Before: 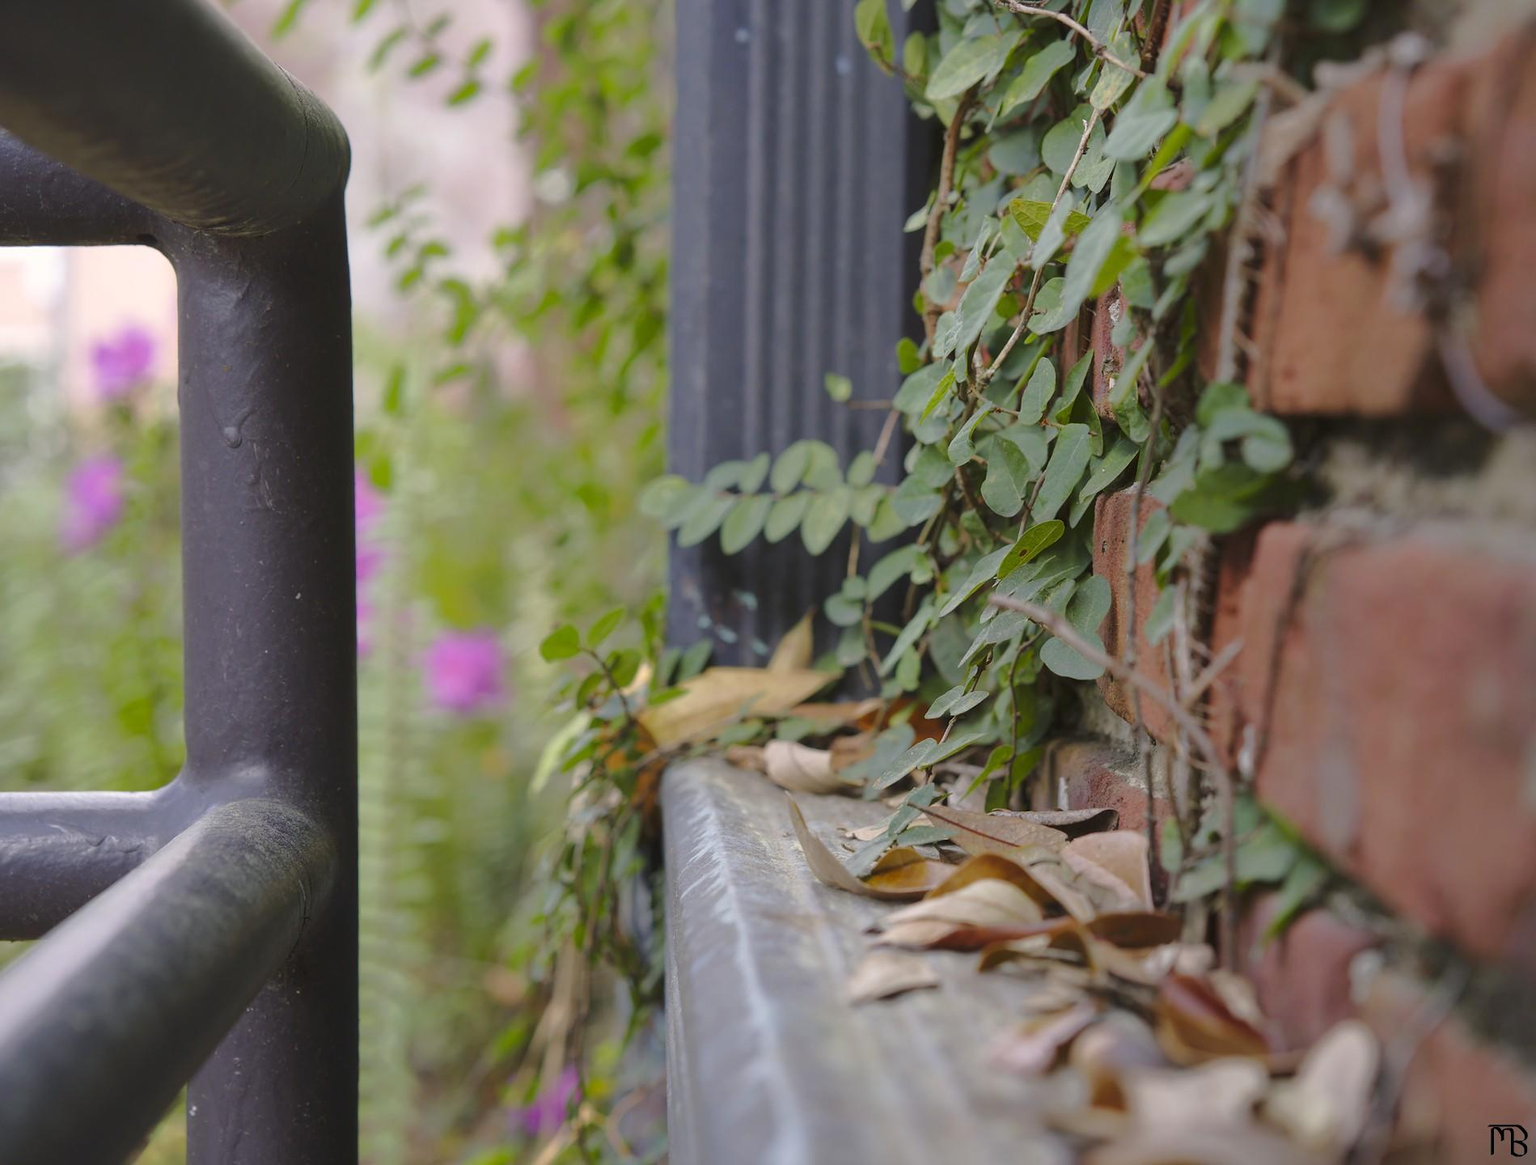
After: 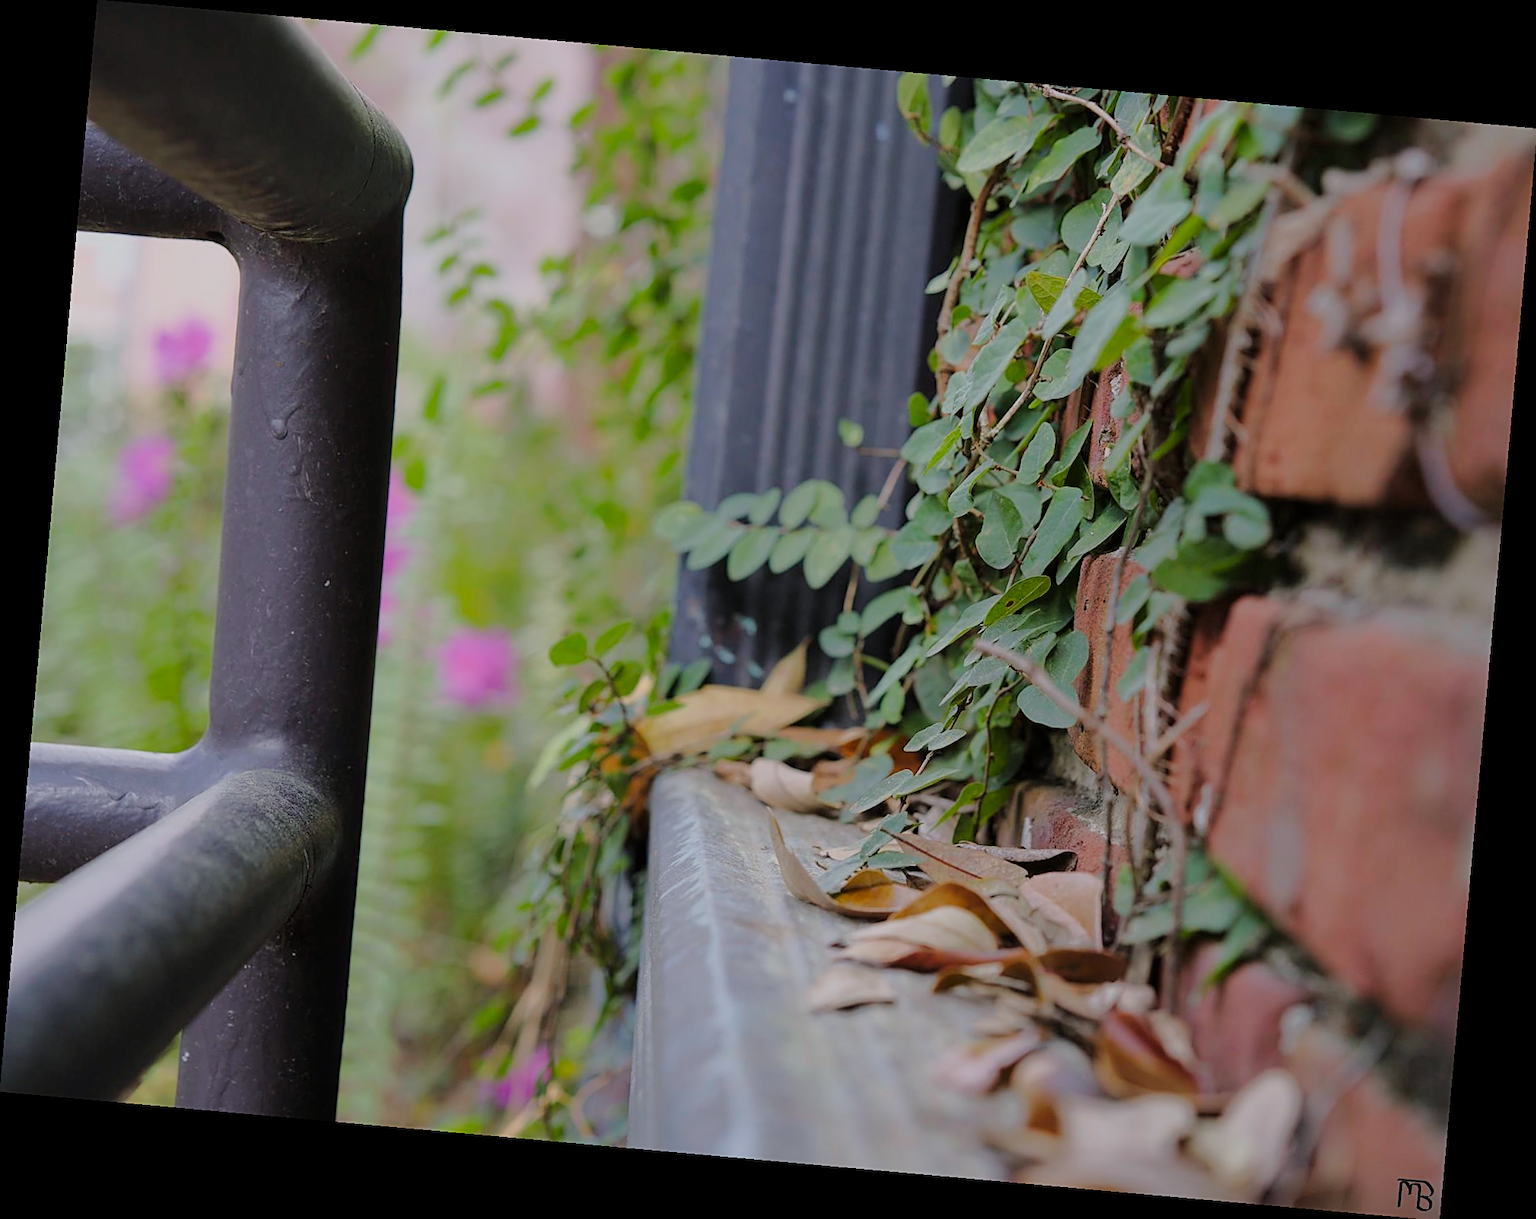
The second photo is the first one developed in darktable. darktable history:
sharpen: on, module defaults
filmic rgb: black relative exposure -7.15 EV, white relative exposure 5.36 EV, hardness 3.02
color calibration: x 0.355, y 0.367, temperature 4700.38 K
rotate and perspective: rotation 5.12°, automatic cropping off
